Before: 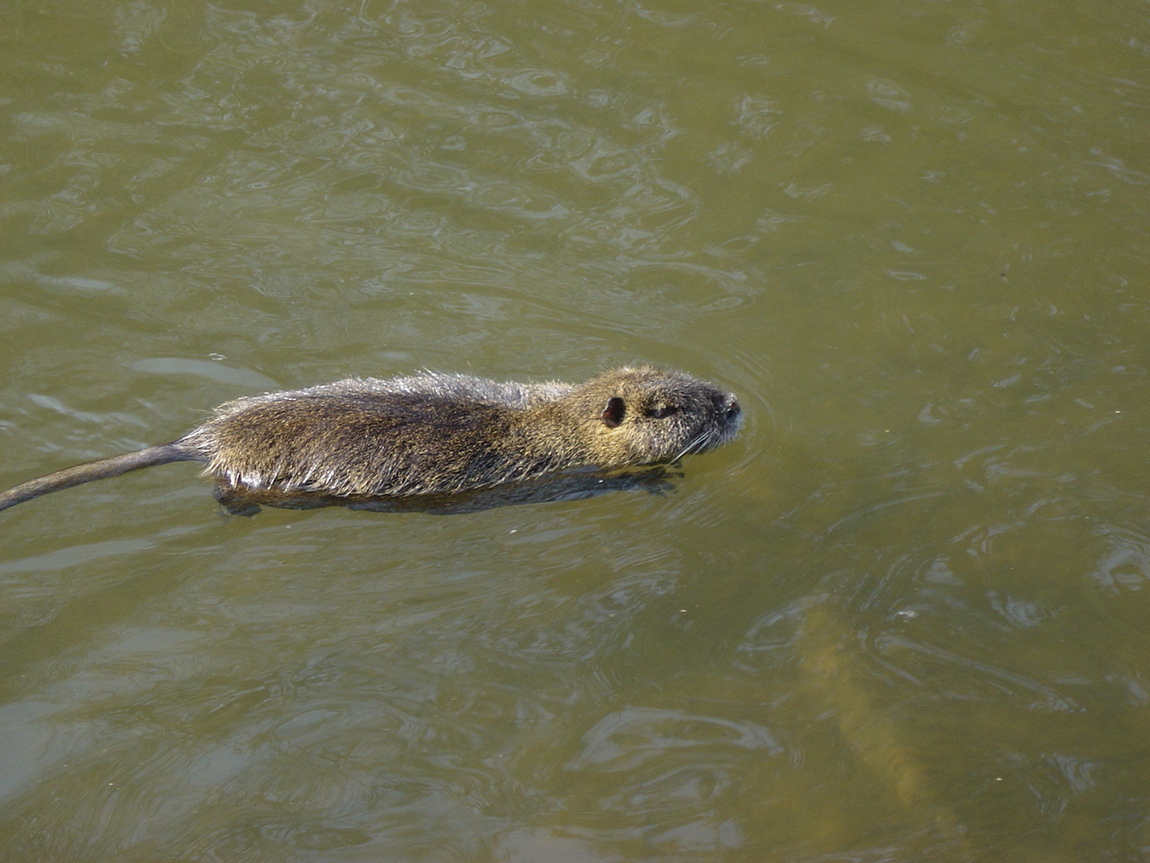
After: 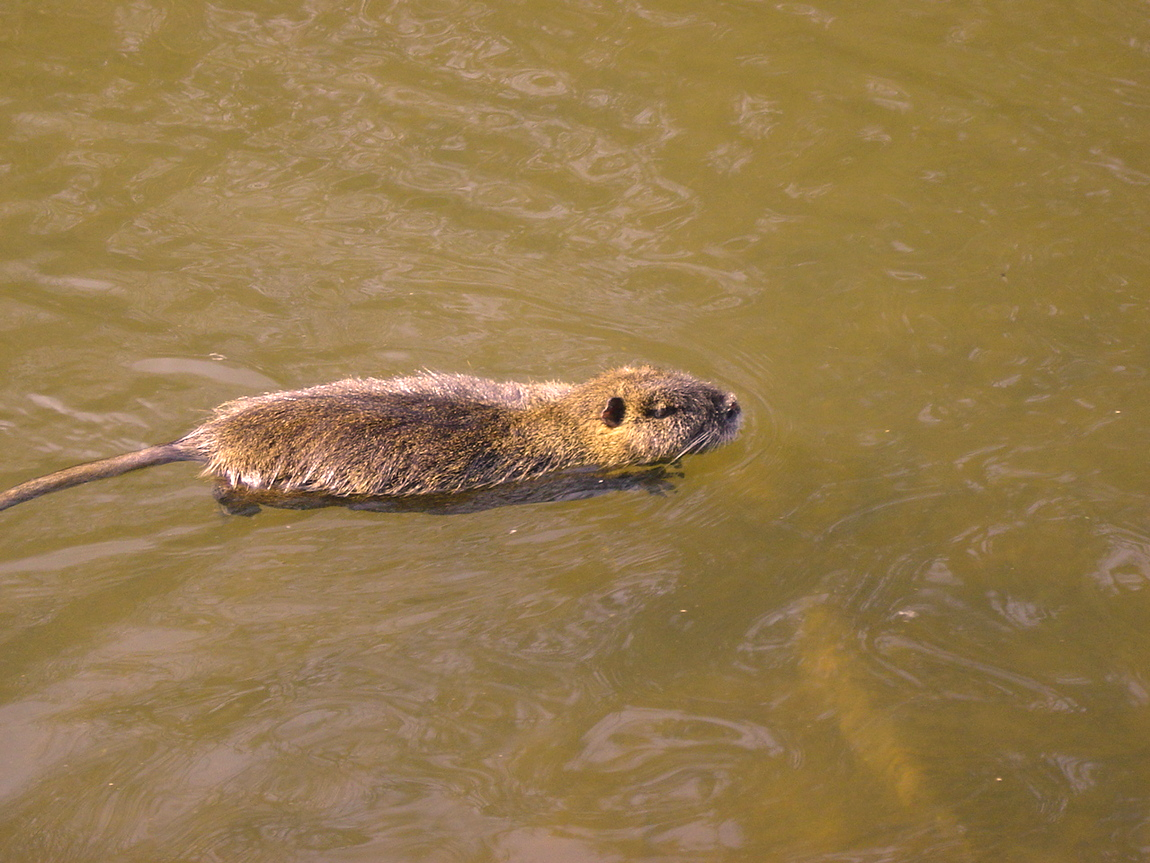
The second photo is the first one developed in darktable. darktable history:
white balance: red 0.98, blue 1.034
exposure: black level correction 0, exposure 0.5 EV, compensate exposure bias true, compensate highlight preservation false
color correction: highlights a* 21.88, highlights b* 22.25
